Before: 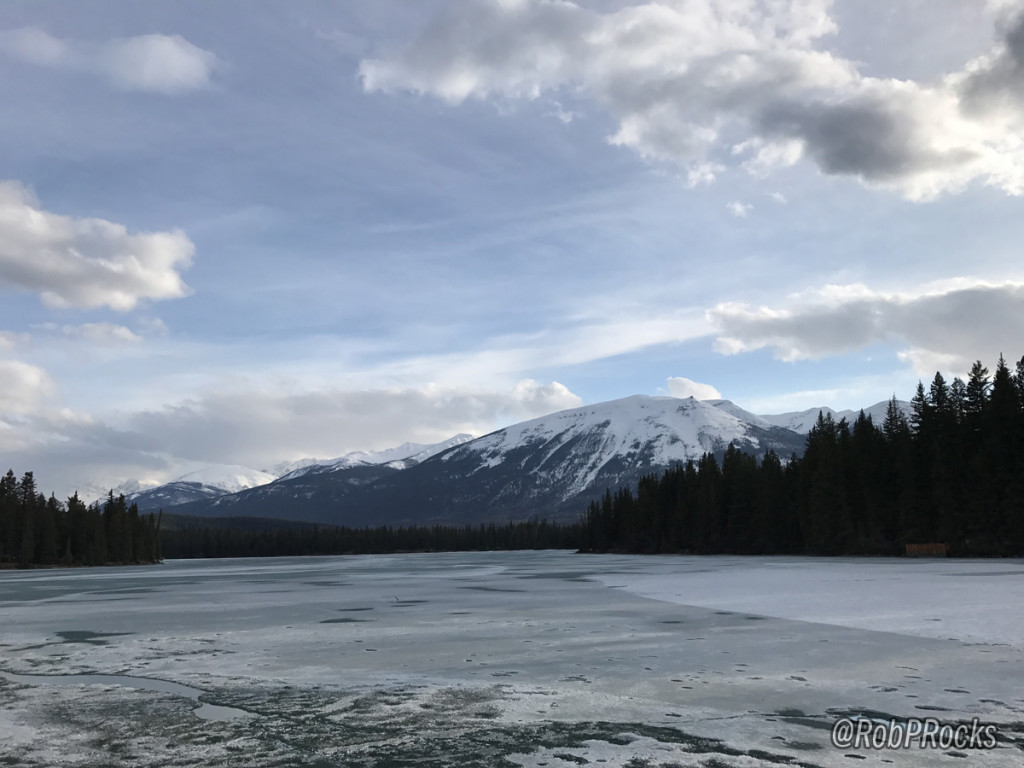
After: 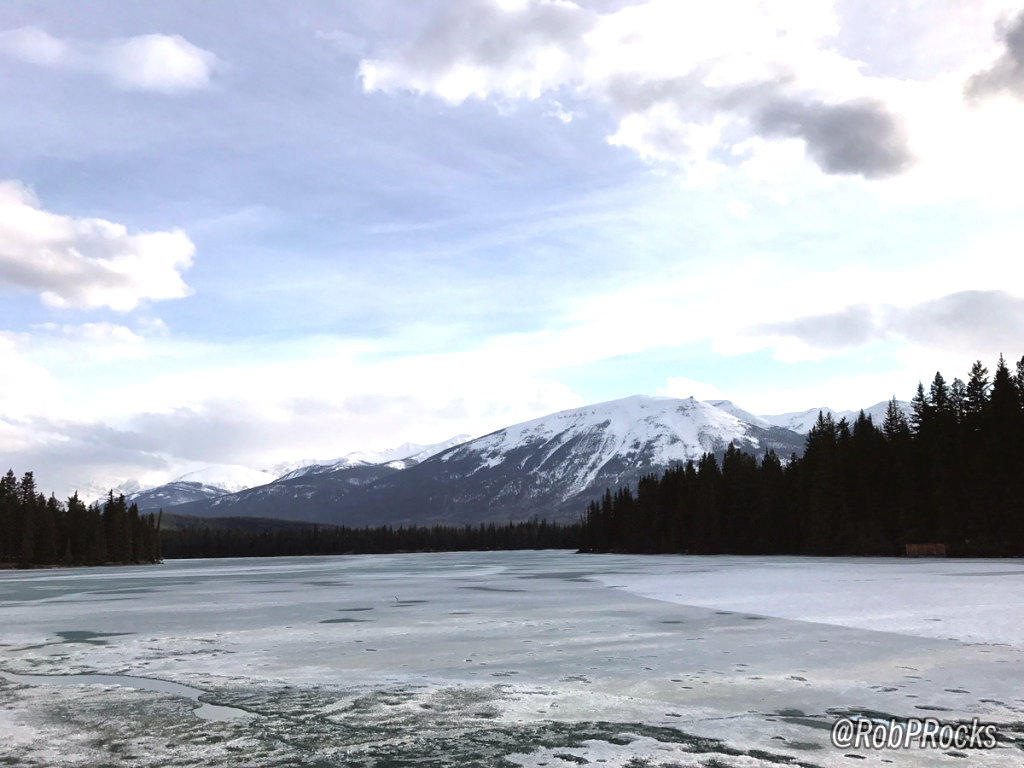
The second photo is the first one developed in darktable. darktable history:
tone curve: curves: ch0 [(0, 0.013) (0.181, 0.074) (0.337, 0.304) (0.498, 0.485) (0.78, 0.742) (0.993, 0.954)]; ch1 [(0, 0) (0.294, 0.184) (0.359, 0.34) (0.362, 0.35) (0.43, 0.41) (0.469, 0.463) (0.495, 0.502) (0.54, 0.563) (0.612, 0.641) (1, 1)]; ch2 [(0, 0) (0.44, 0.437) (0.495, 0.502) (0.524, 0.534) (0.557, 0.56) (0.634, 0.654) (0.728, 0.722) (1, 1)], color space Lab, independent channels, preserve colors none
contrast brightness saturation: saturation -0.17
exposure: black level correction -0.005, exposure 1.002 EV, compensate highlight preservation false
